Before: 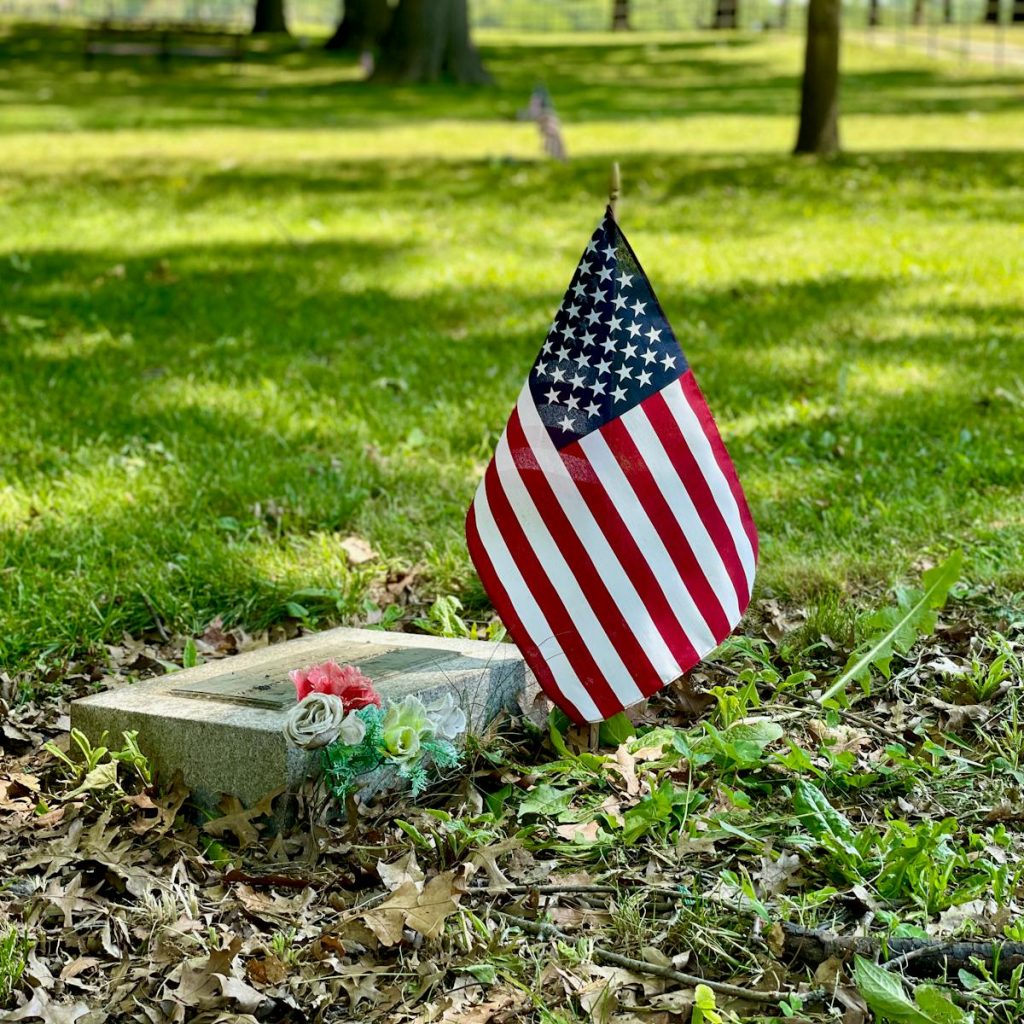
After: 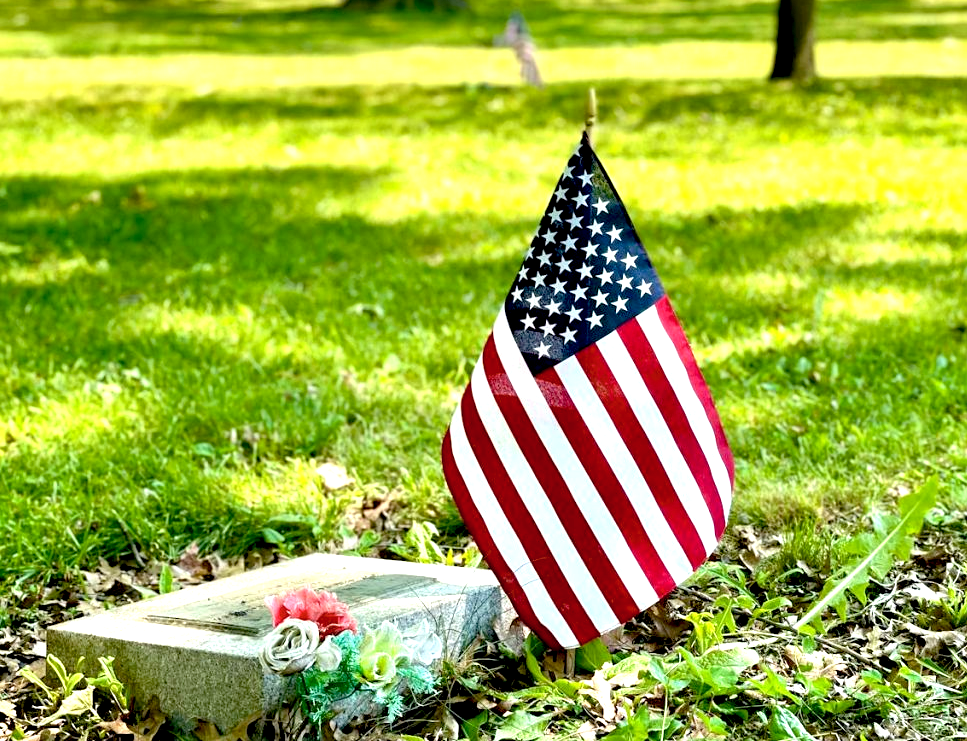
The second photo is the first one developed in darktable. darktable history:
exposure: black level correction 0.01, exposure 1 EV, compensate exposure bias true, compensate highlight preservation false
color balance rgb: perceptual saturation grading › global saturation 0.868%, global vibrance 20%
crop: left 2.353%, top 7.247%, right 3.173%, bottom 20.292%
contrast brightness saturation: saturation -0.087
